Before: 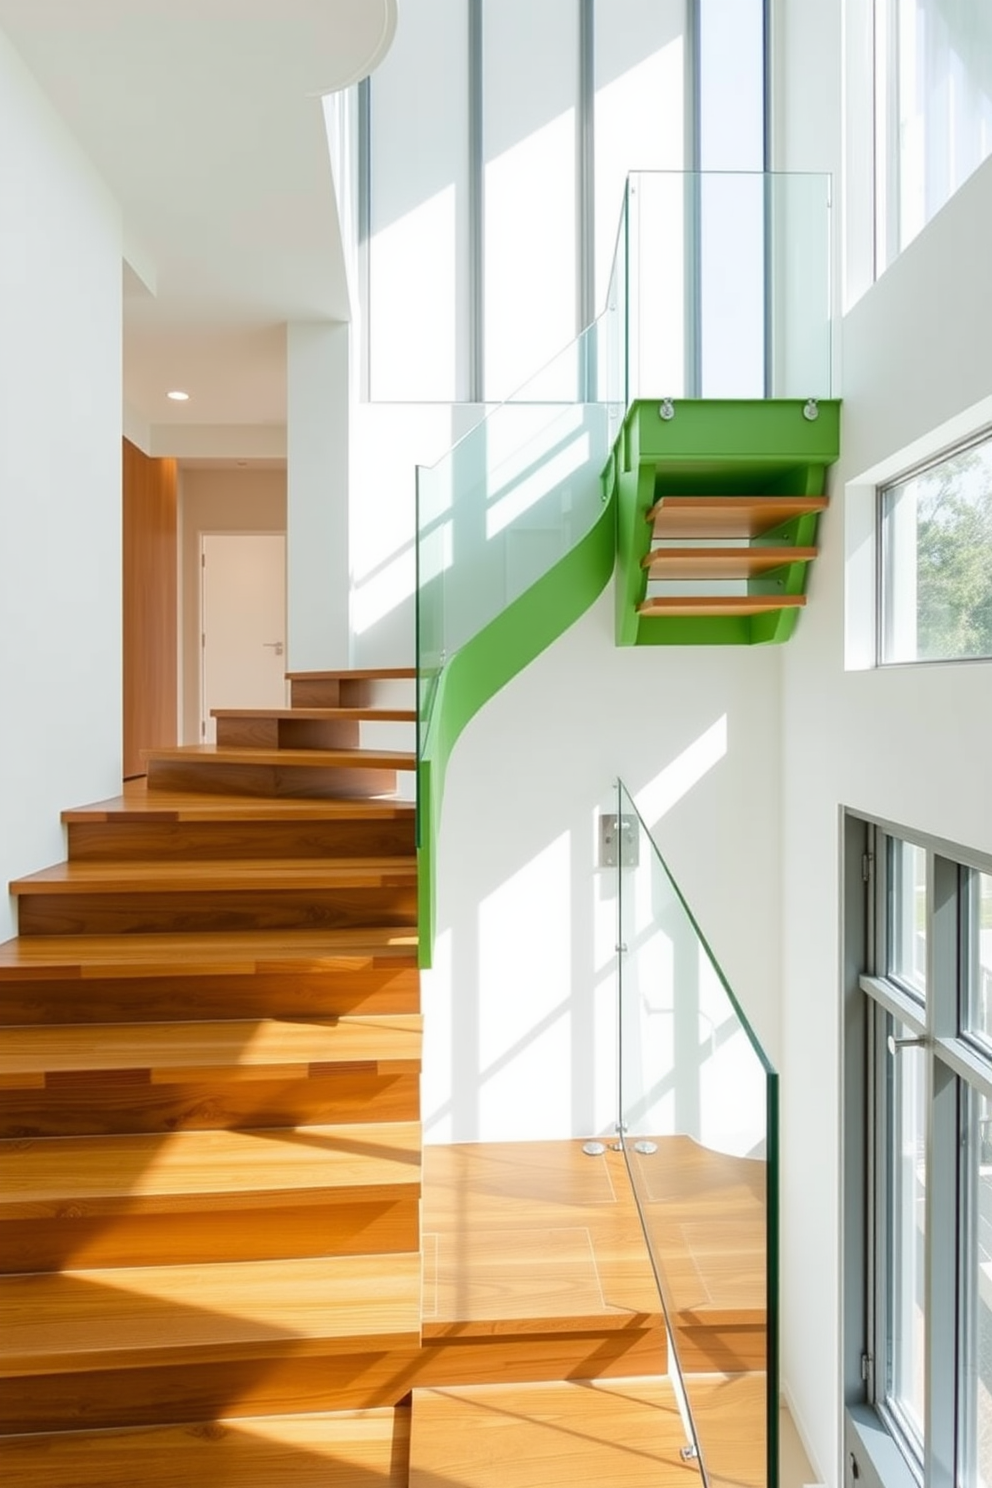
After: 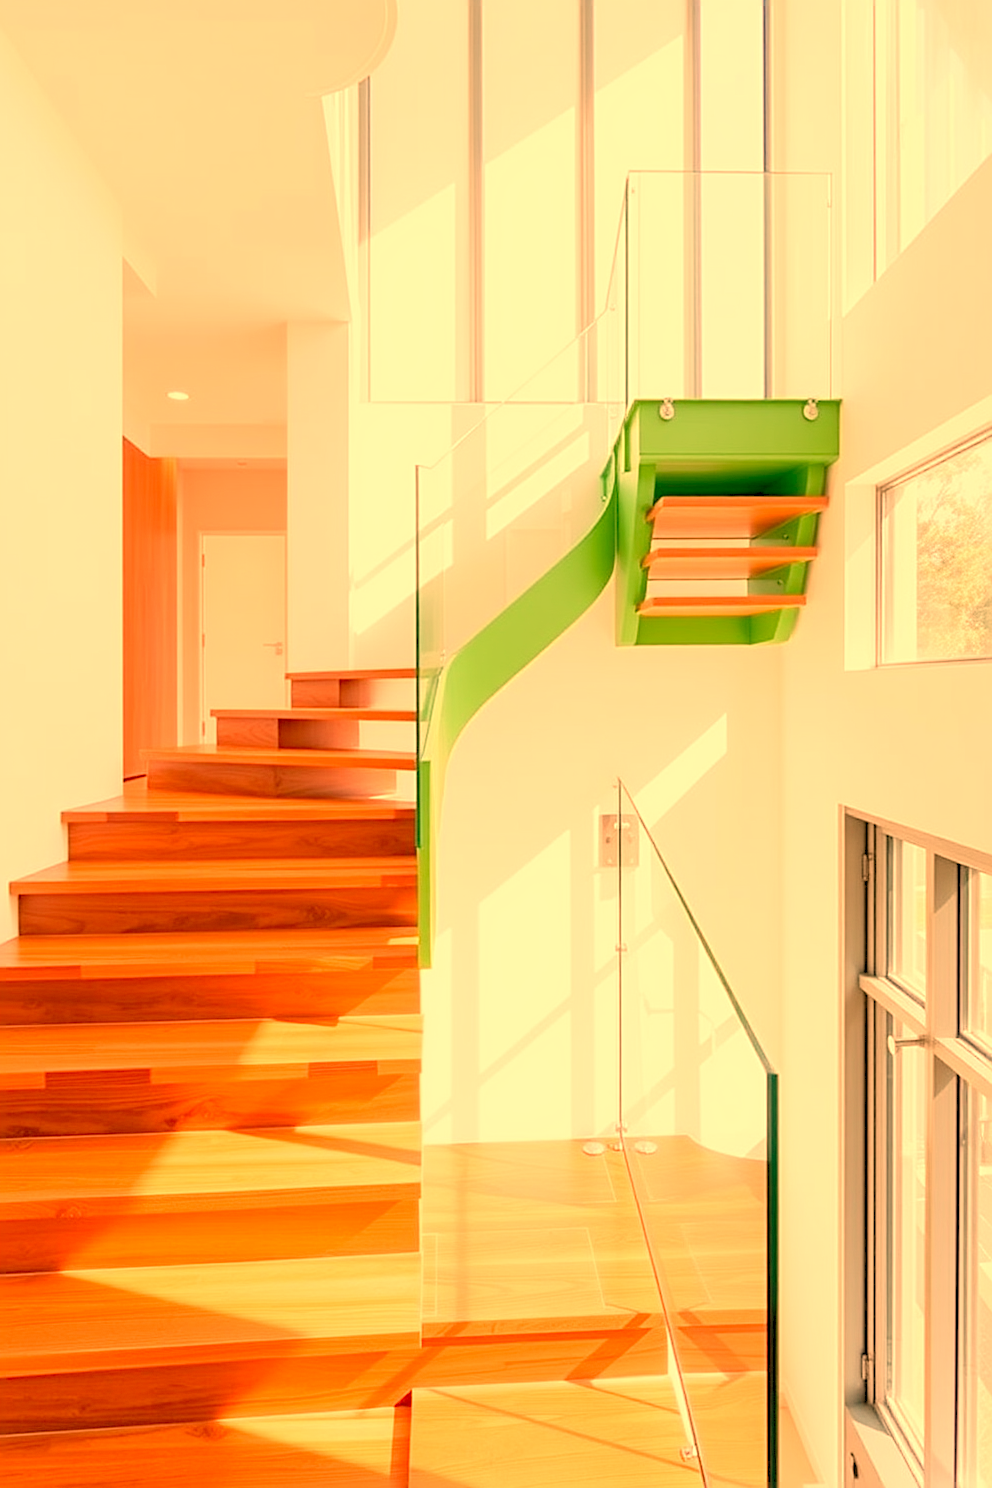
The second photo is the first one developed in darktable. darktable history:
white balance: red 1.467, blue 0.684
levels: levels [0.072, 0.414, 0.976]
sharpen: radius 2.167, amount 0.381, threshold 0
